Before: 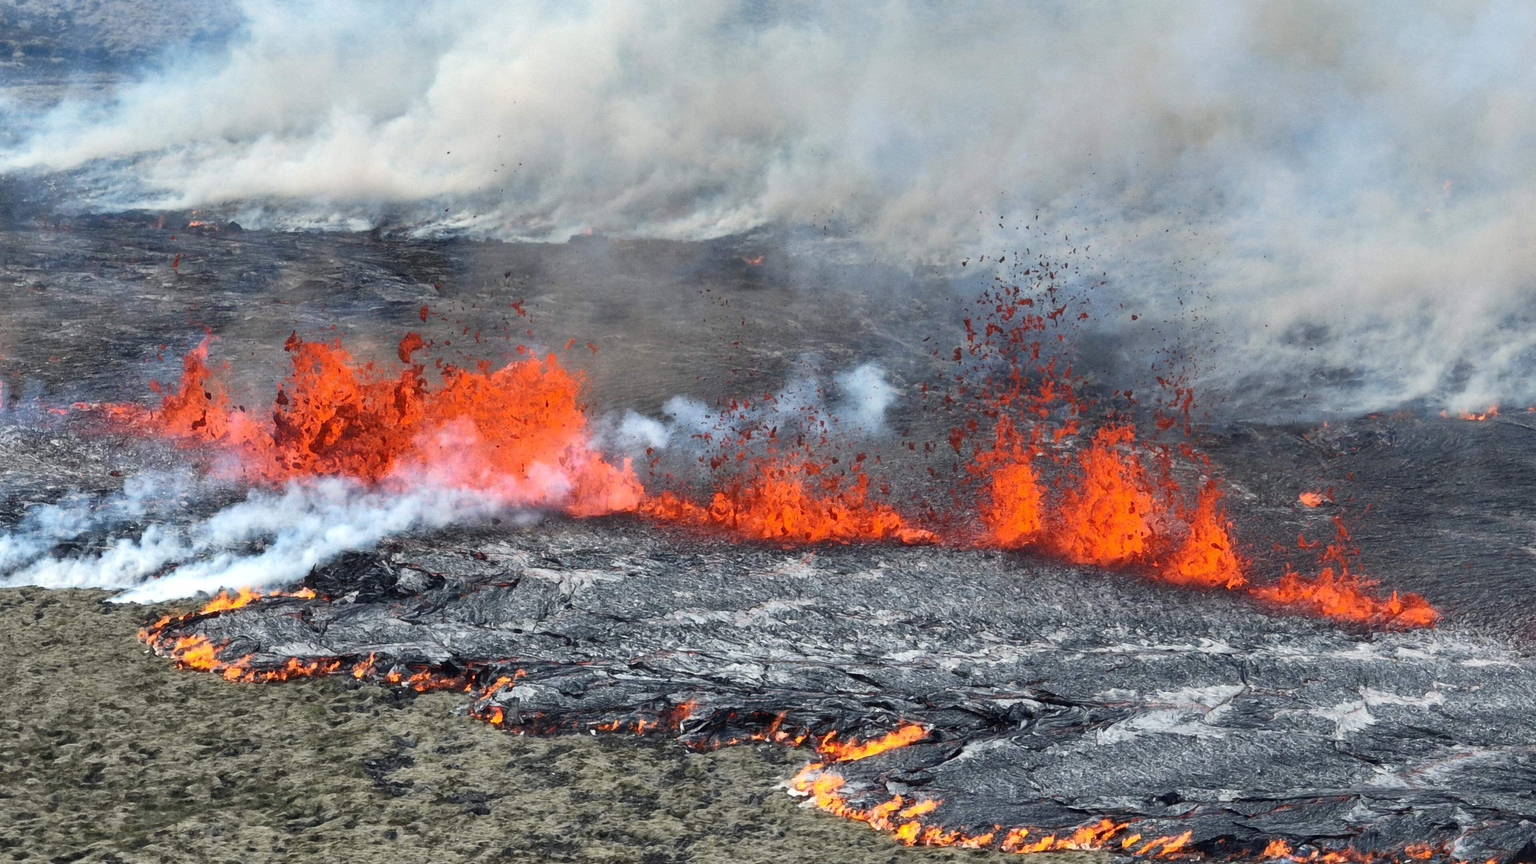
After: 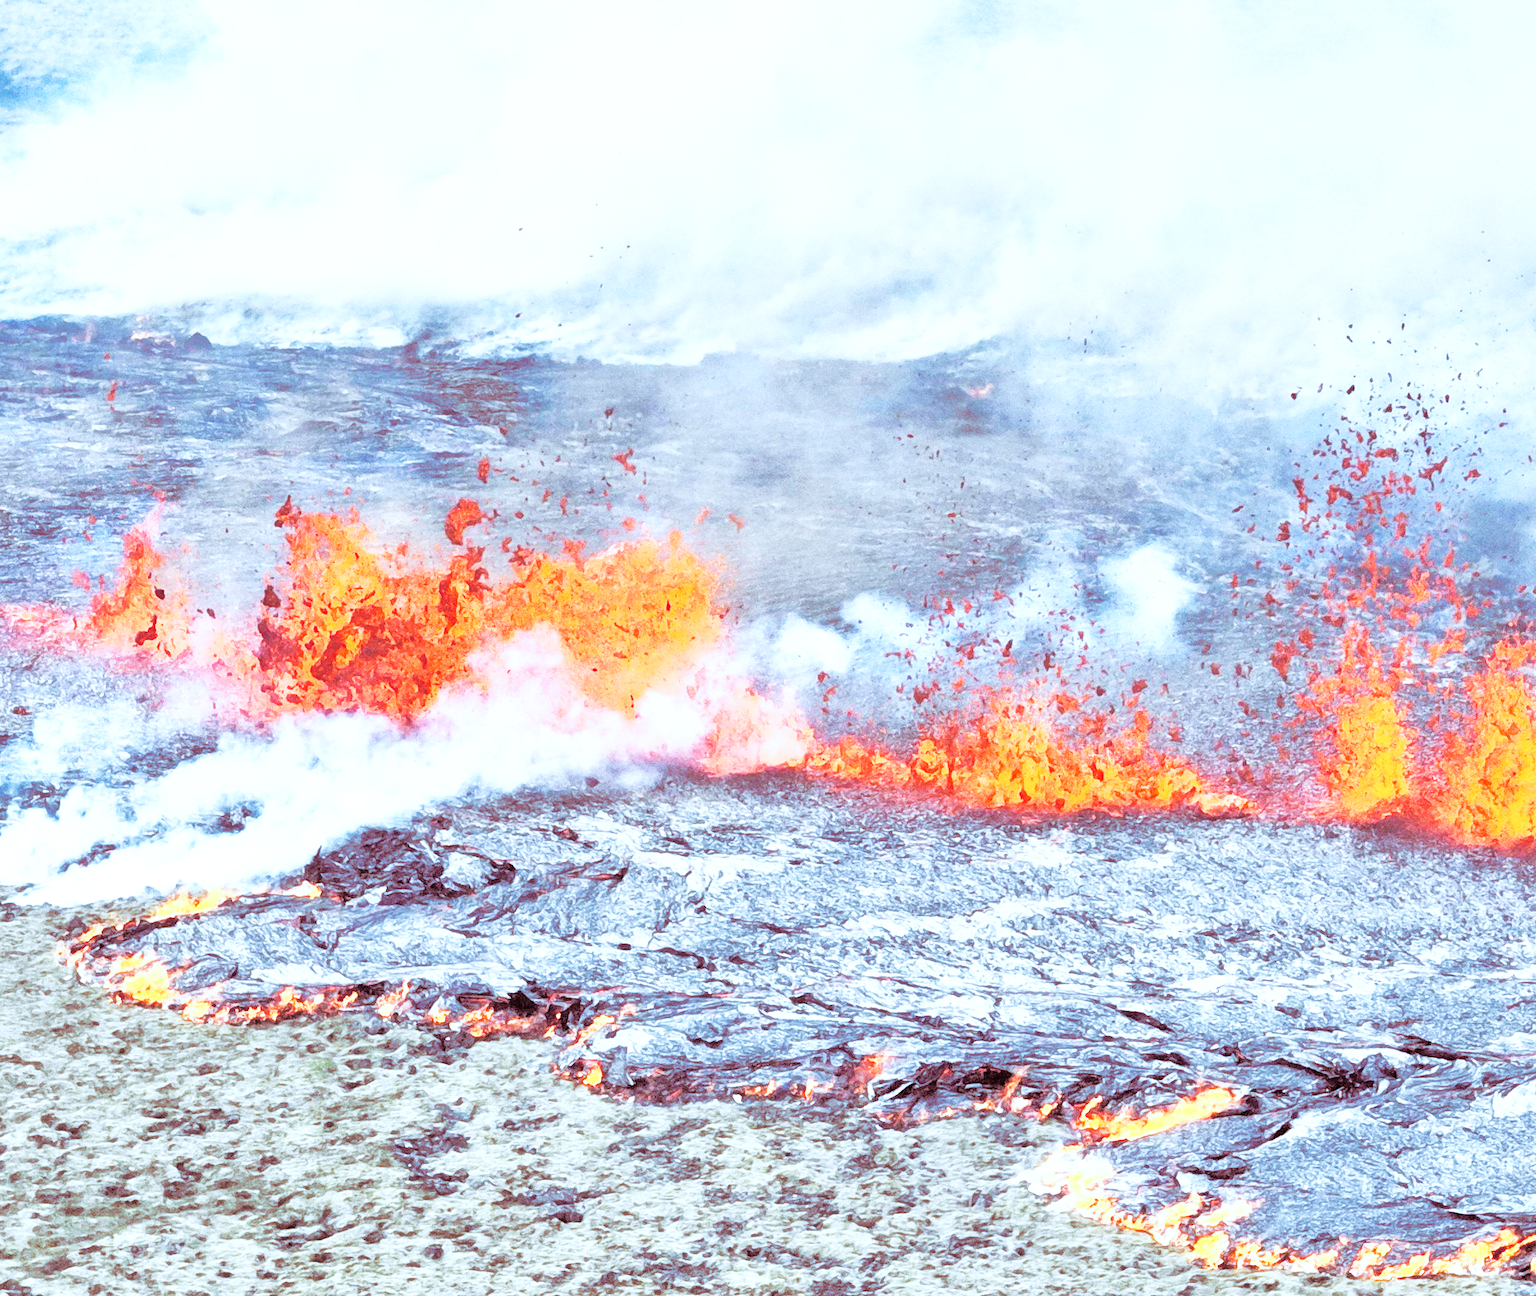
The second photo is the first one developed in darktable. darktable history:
base curve: curves: ch0 [(0, 0) (0.012, 0.01) (0.073, 0.168) (0.31, 0.711) (0.645, 0.957) (1, 1)], preserve colors none
tone equalizer: -7 EV 0.15 EV, -6 EV 0.6 EV, -5 EV 1.15 EV, -4 EV 1.33 EV, -3 EV 1.15 EV, -2 EV 0.6 EV, -1 EV 0.15 EV, mask exposure compensation -0.5 EV
crop and rotate: left 6.617%, right 26.717%
split-toning: highlights › hue 187.2°, highlights › saturation 0.83, balance -68.05, compress 56.43%
shadows and highlights: shadows 37.27, highlights -28.18, soften with gaussian
exposure: black level correction 0, exposure 0.7 EV, compensate exposure bias true, compensate highlight preservation false
color correction: highlights a* -3.28, highlights b* -6.24, shadows a* 3.1, shadows b* 5.19
white balance: red 0.926, green 1.003, blue 1.133
